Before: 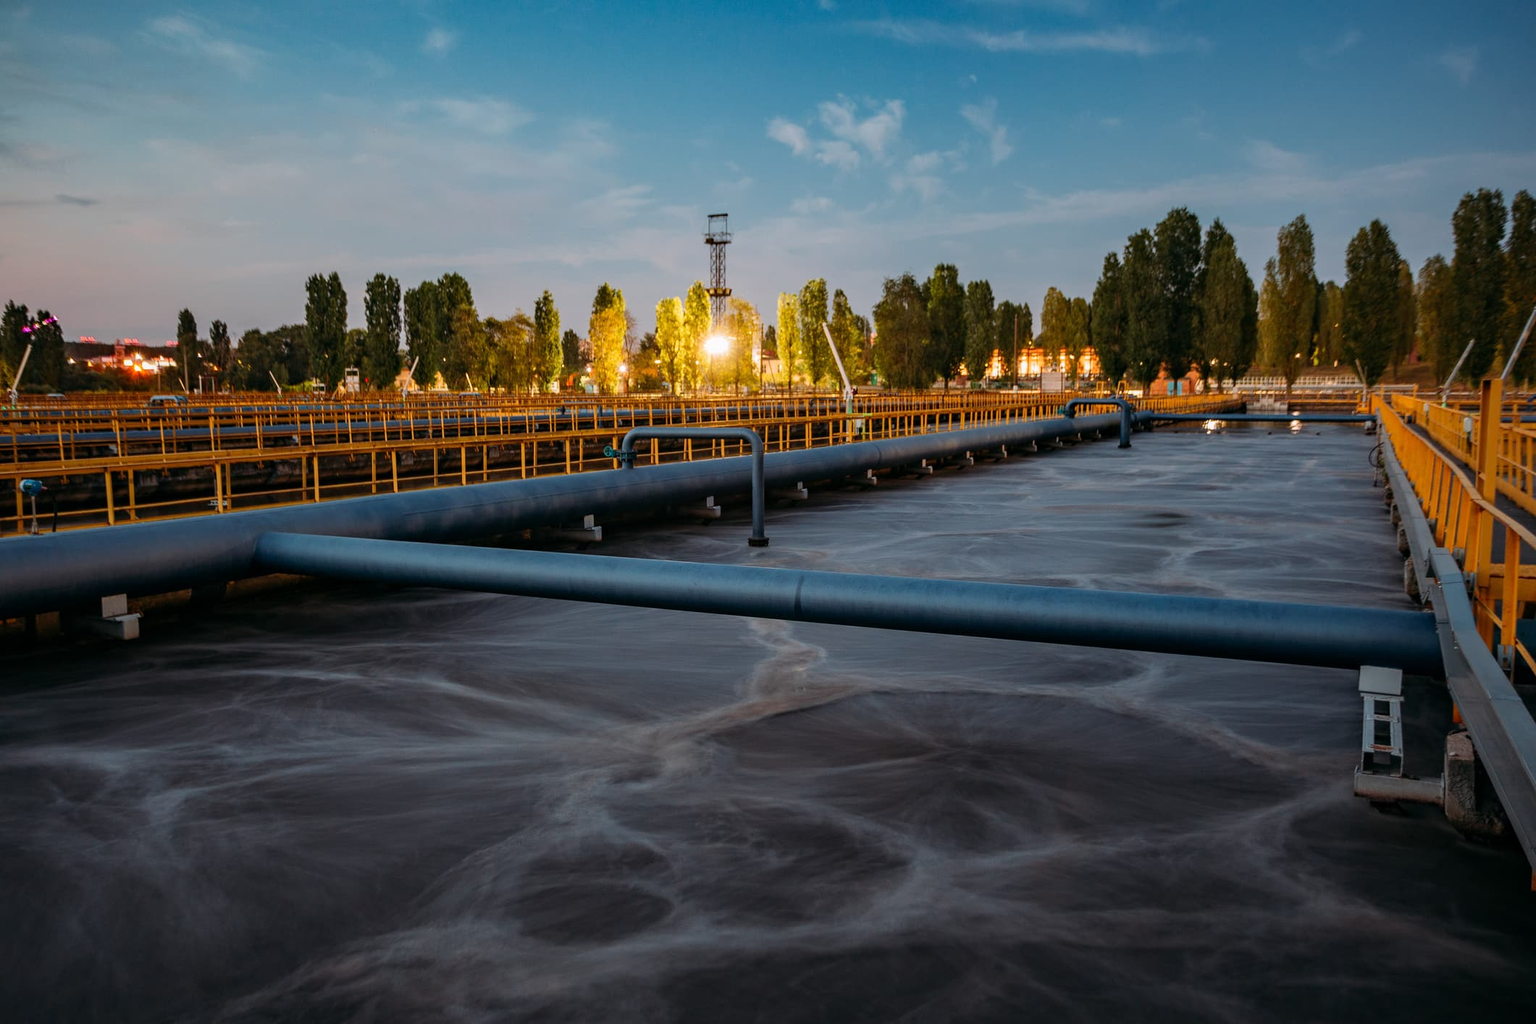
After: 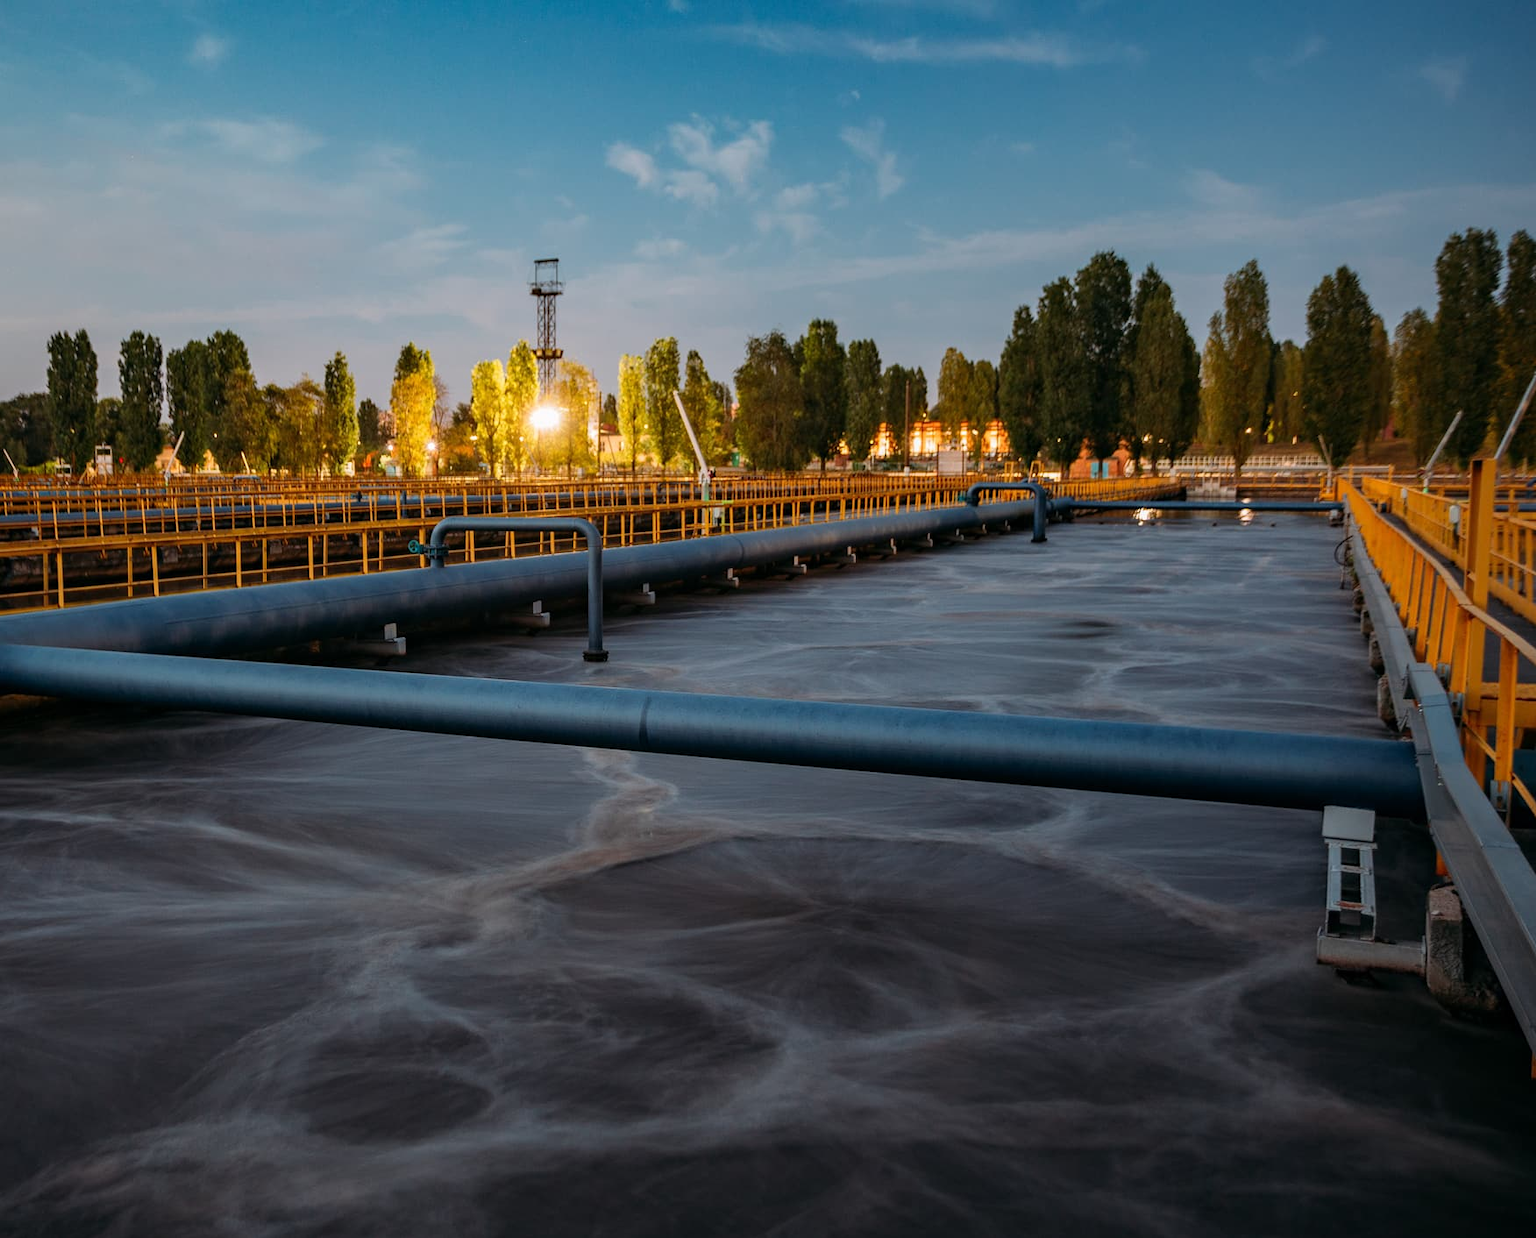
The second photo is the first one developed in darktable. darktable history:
crop: left 17.356%, bottom 0.027%
